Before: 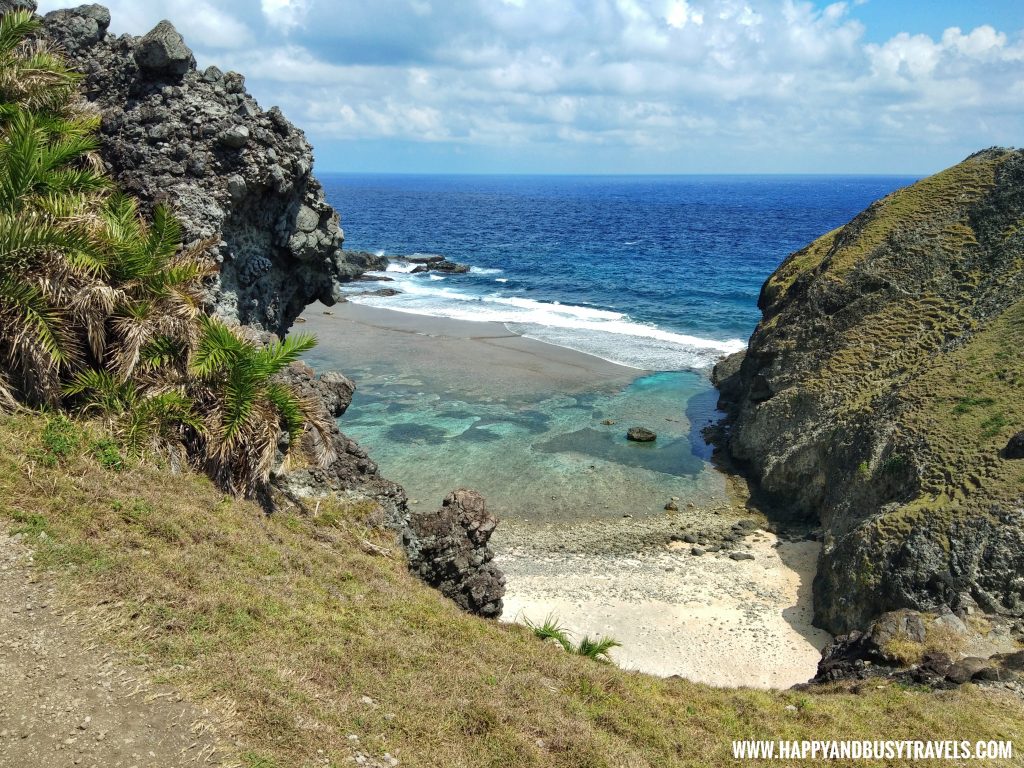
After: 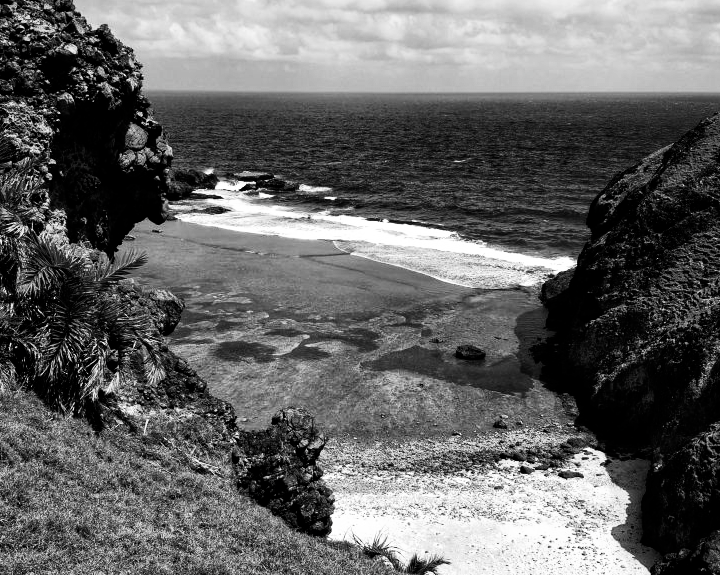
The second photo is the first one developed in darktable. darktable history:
base curve: curves: ch0 [(0, 0) (0.036, 0.037) (0.121, 0.228) (0.46, 0.76) (0.859, 0.983) (1, 1)], preserve colors none
crop and rotate: left 16.755%, top 10.687%, right 12.879%, bottom 14.406%
contrast brightness saturation: contrast 0.018, brightness -0.993, saturation -0.999
